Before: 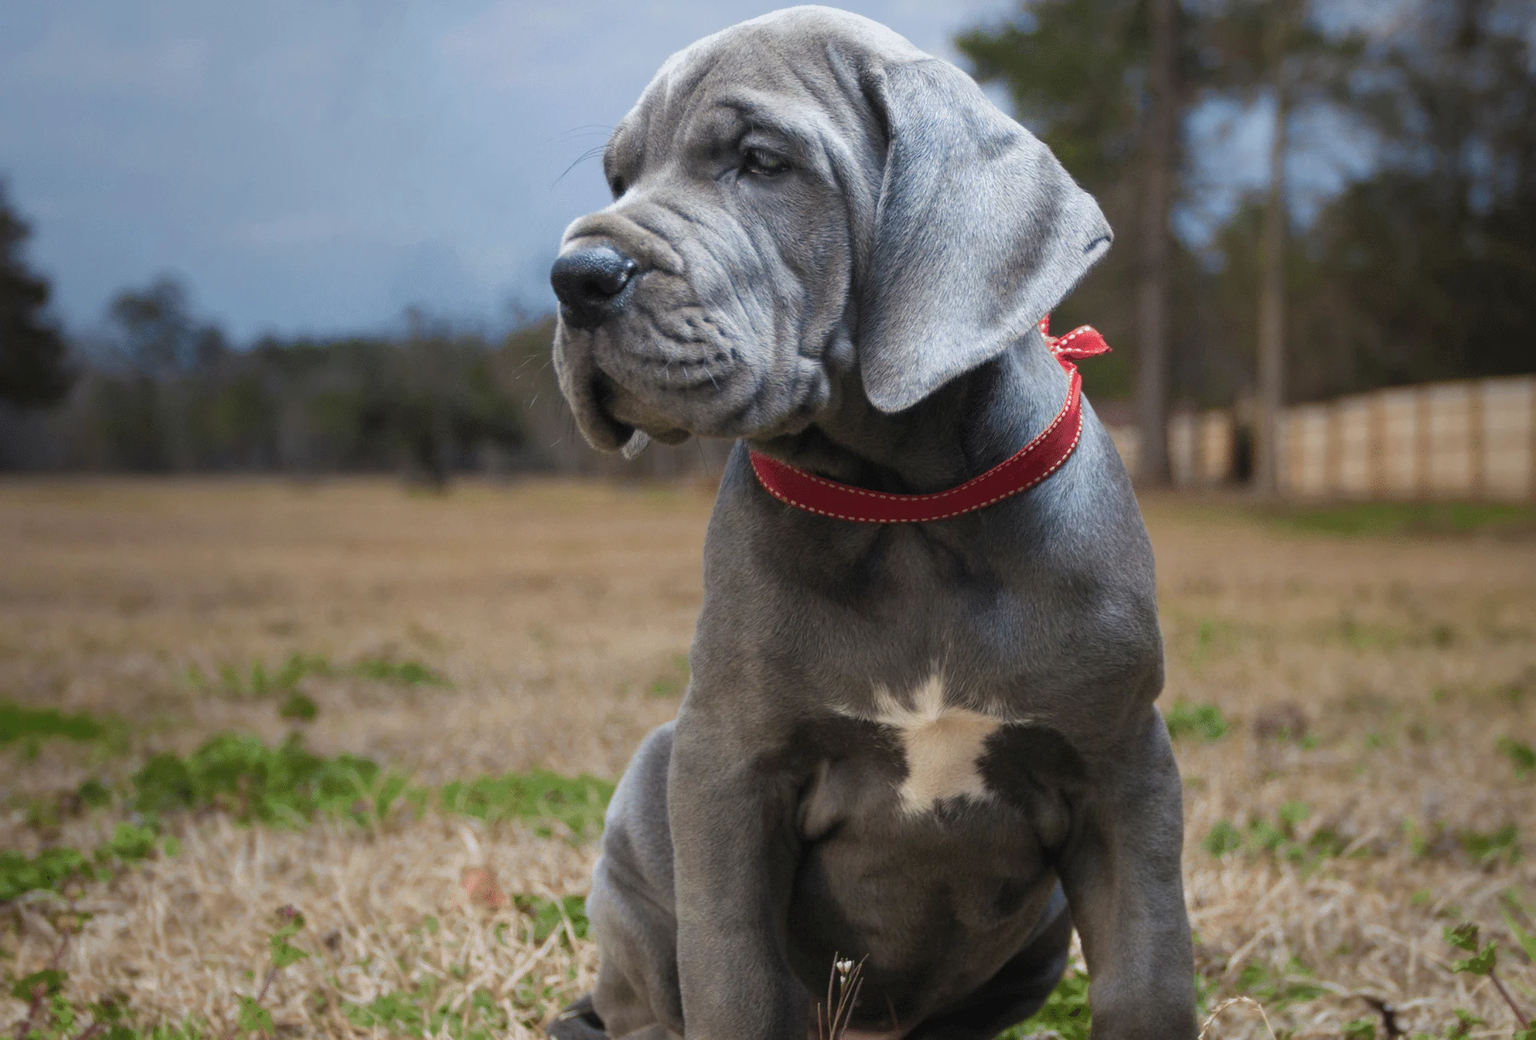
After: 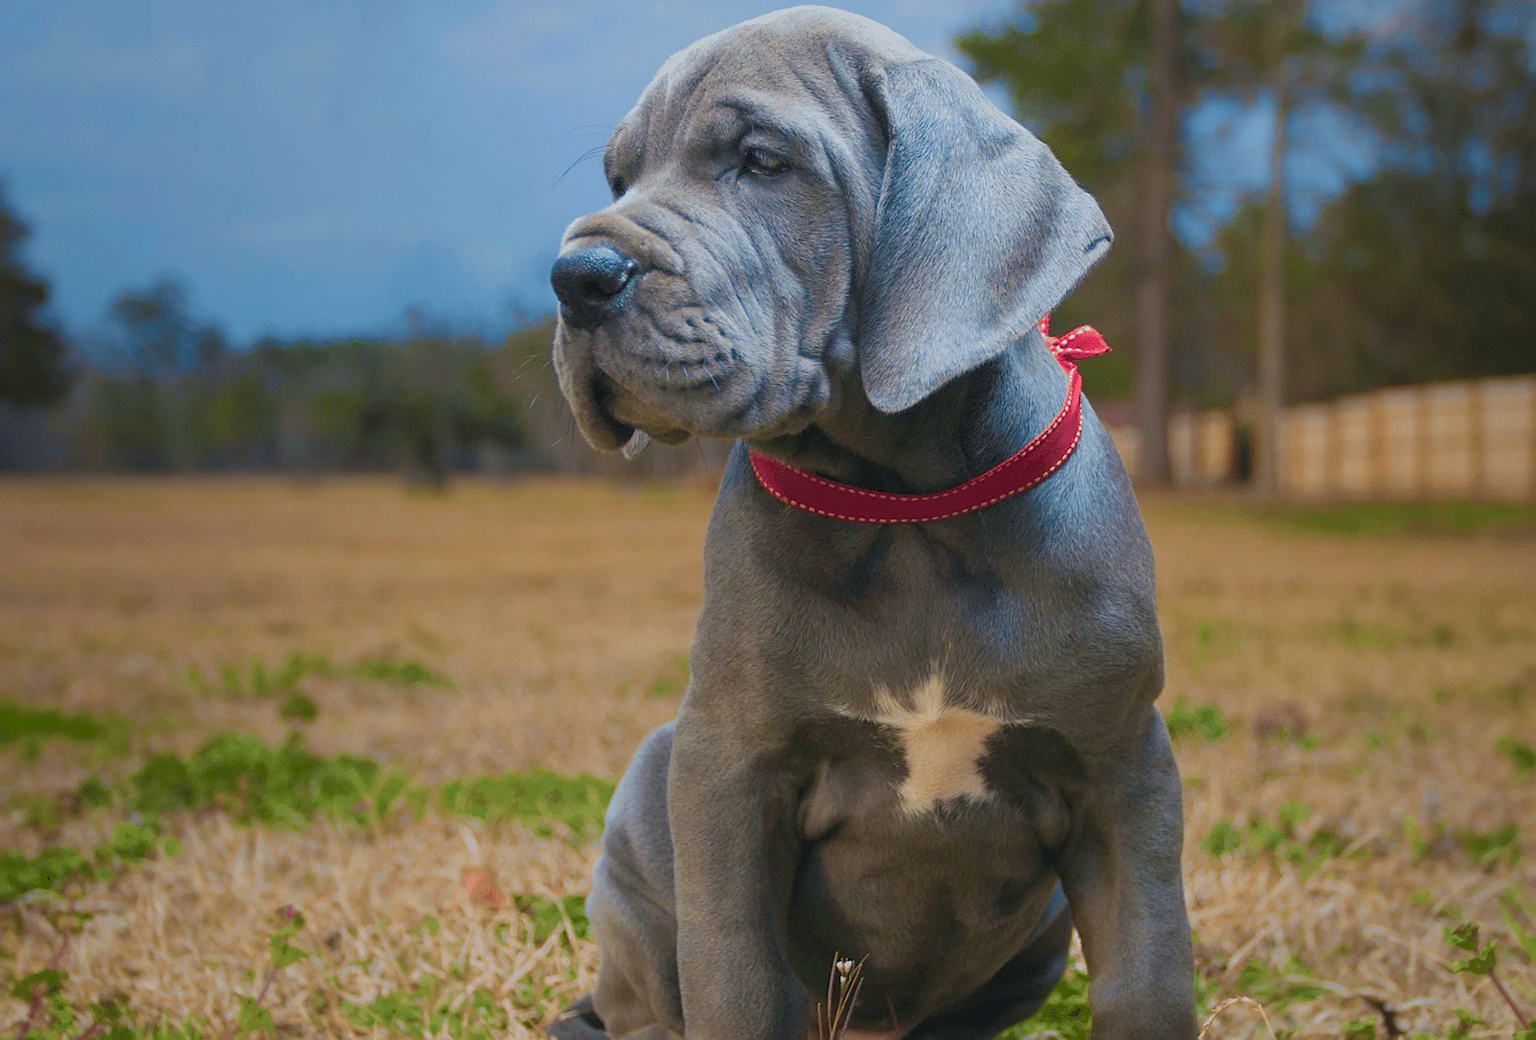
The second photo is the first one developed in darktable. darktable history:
sharpen: on, module defaults
color balance rgb: shadows lift › luminance -5.415%, shadows lift › chroma 1.182%, shadows lift › hue 218.67°, perceptual saturation grading › global saturation 9.577%, hue shift -3.83°, contrast -21.819%
velvia: strength 55.79%
